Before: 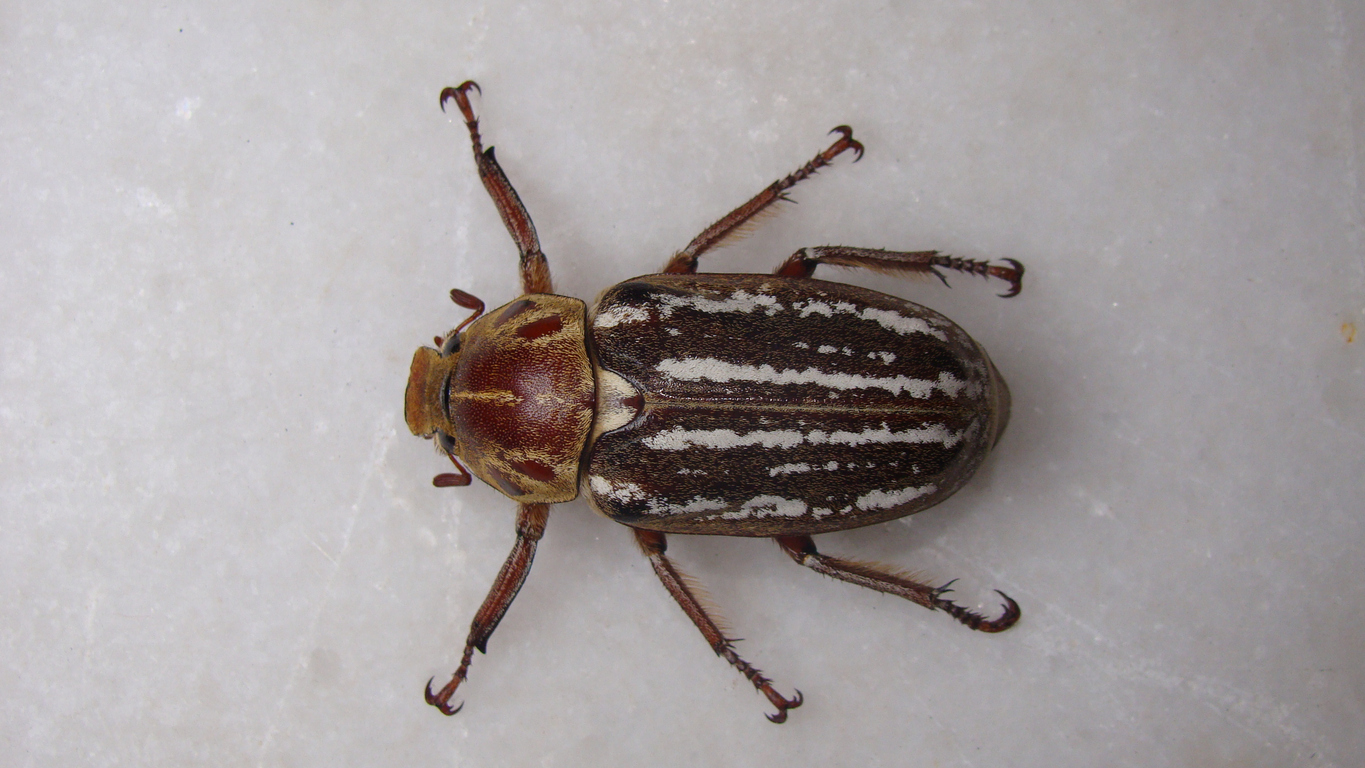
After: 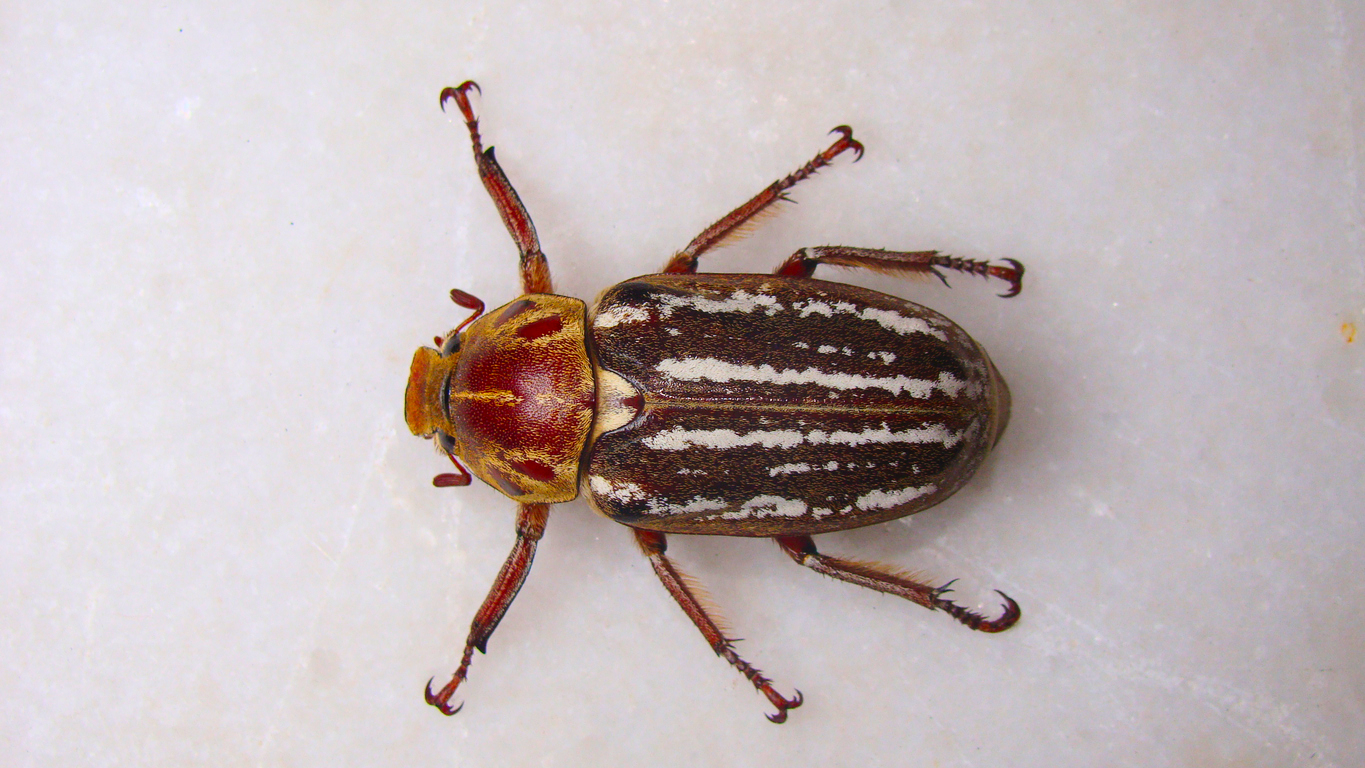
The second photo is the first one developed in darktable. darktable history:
contrast brightness saturation: contrast 0.196, brightness 0.198, saturation 0.817
